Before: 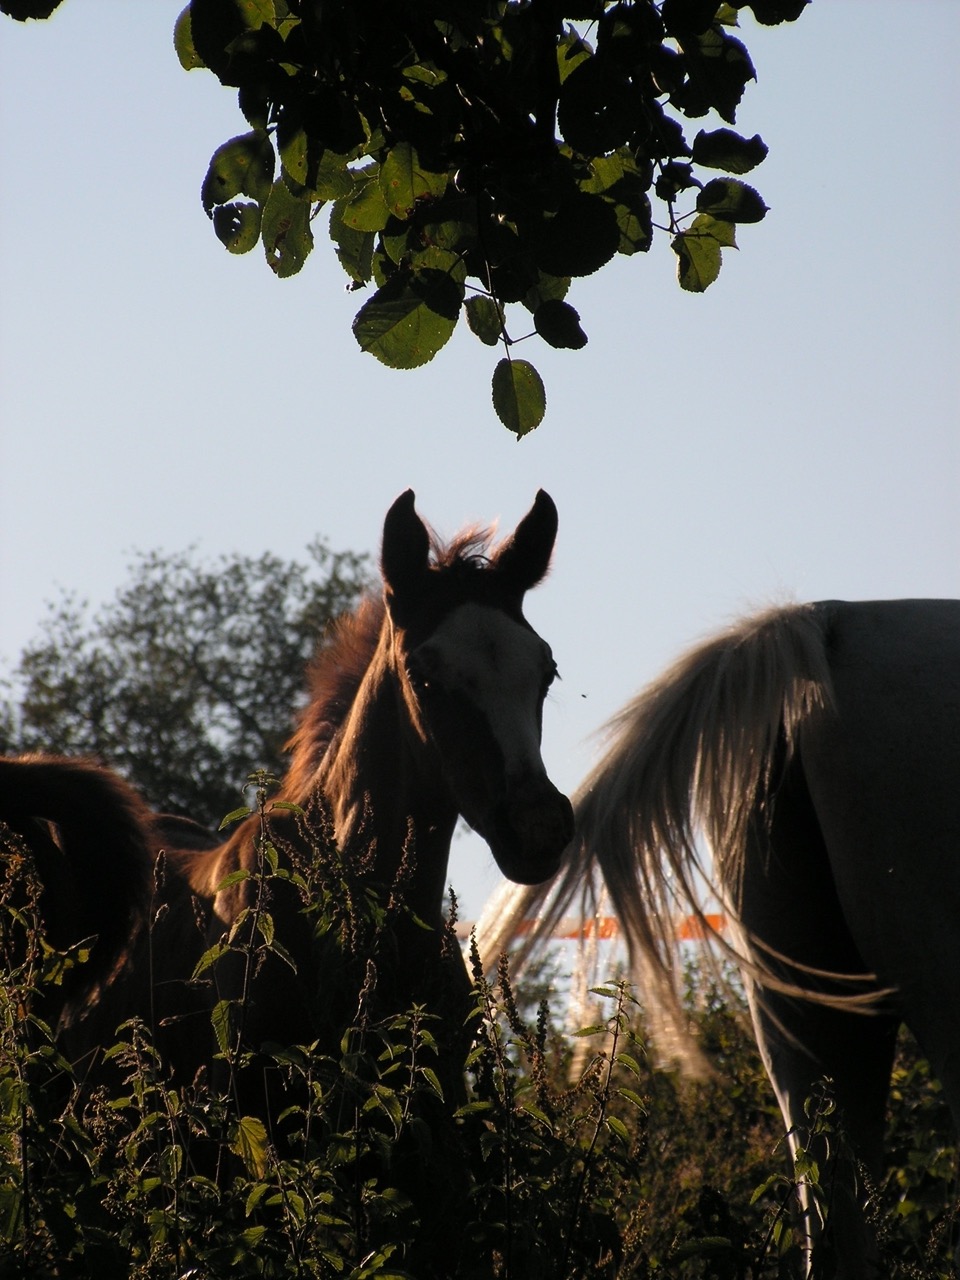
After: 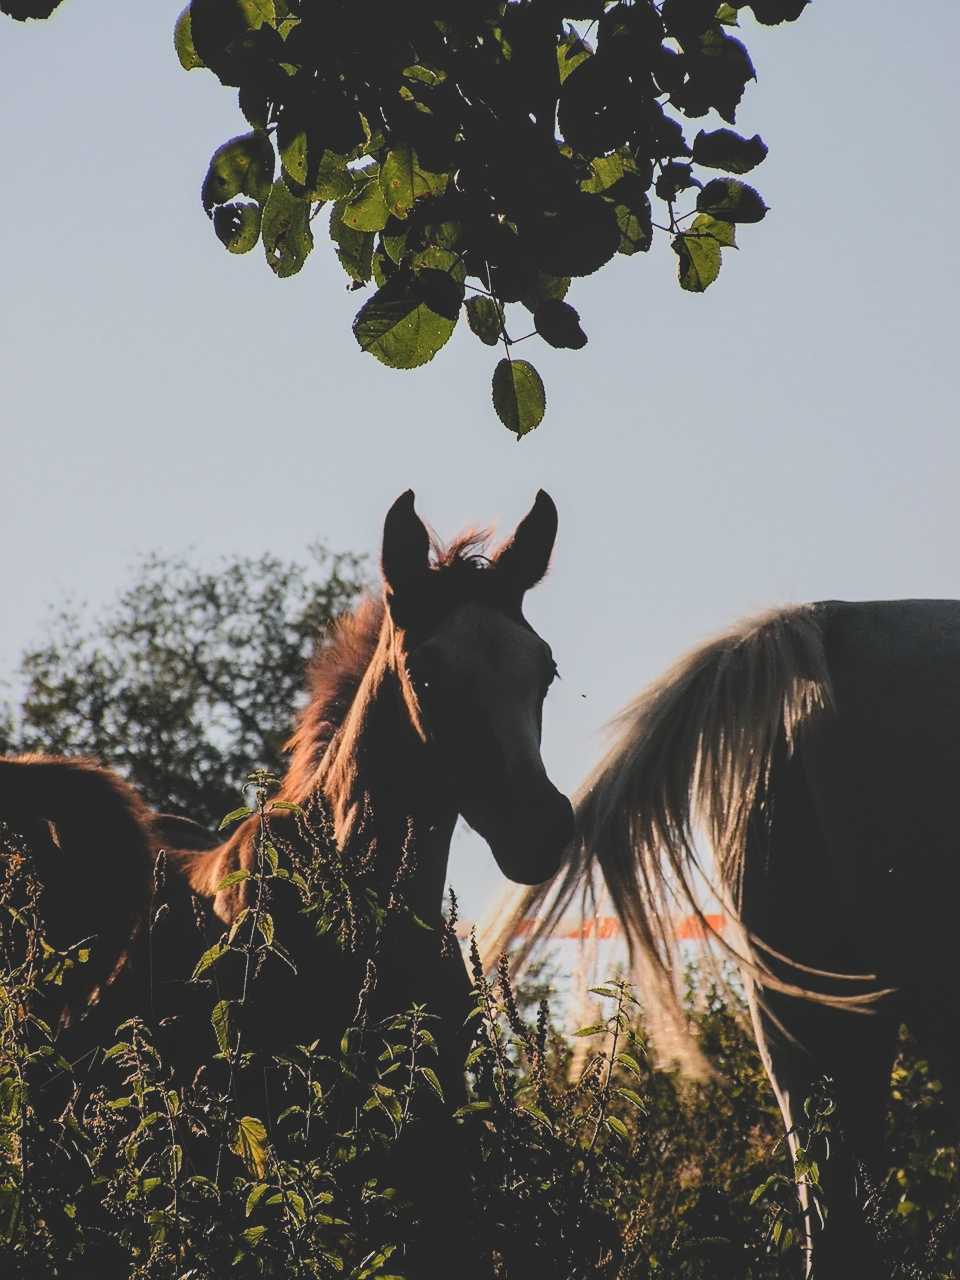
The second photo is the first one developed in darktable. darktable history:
filmic rgb: black relative exposure -7.65 EV, white relative exposure 4.56 EV, threshold 5.97 EV, hardness 3.61, iterations of high-quality reconstruction 0, enable highlight reconstruction true
exposure: exposure 0.717 EV, compensate exposure bias true, compensate highlight preservation false
shadows and highlights: shadows -20.33, white point adjustment -1.96, highlights -34.99
local contrast: on, module defaults
sharpen: radius 1.582, amount 0.372, threshold 1.473
contrast brightness saturation: contrast 0.138
tone curve: curves: ch0 [(0, 0.172) (1, 0.91)], color space Lab, independent channels, preserve colors none
tone equalizer: -8 EV -0.447 EV, -7 EV -0.416 EV, -6 EV -0.363 EV, -5 EV -0.24 EV, -3 EV 0.204 EV, -2 EV 0.344 EV, -1 EV 0.386 EV, +0 EV 0.401 EV, edges refinement/feathering 500, mask exposure compensation -1.57 EV, preserve details no
